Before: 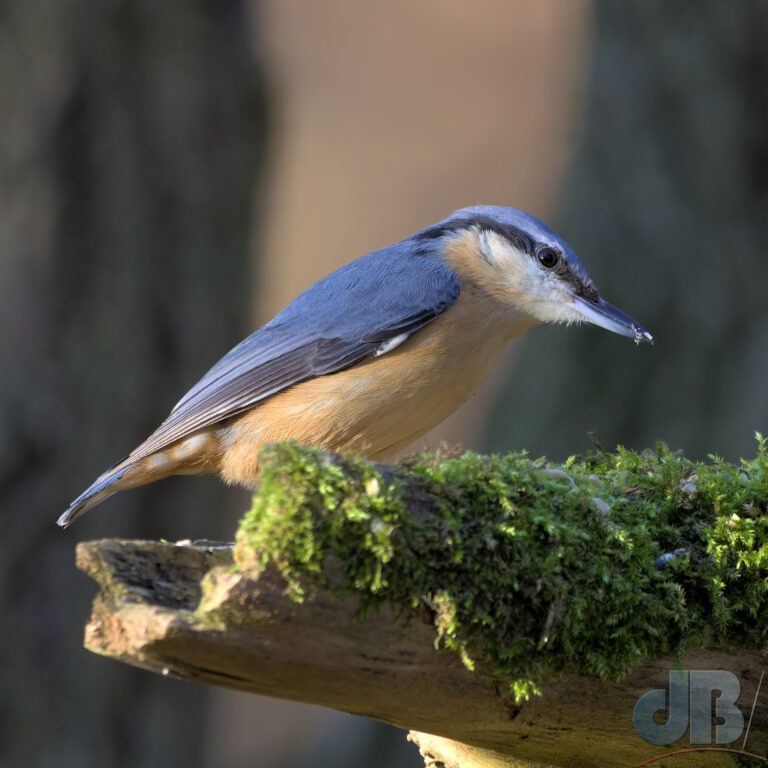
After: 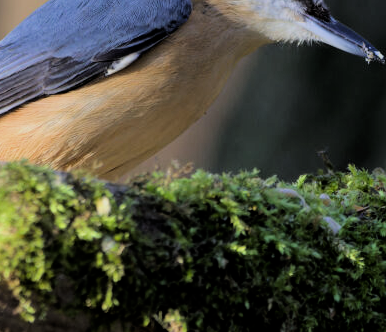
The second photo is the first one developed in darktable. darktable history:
filmic rgb: black relative exposure -5 EV, hardness 2.88, contrast 1.2
tone curve: curves: ch0 [(0, 0) (0.08, 0.056) (0.4, 0.4) (0.6, 0.612) (0.92, 0.924) (1, 1)], color space Lab, linked channels, preserve colors none
crop: left 35.03%, top 36.625%, right 14.663%, bottom 20.057%
